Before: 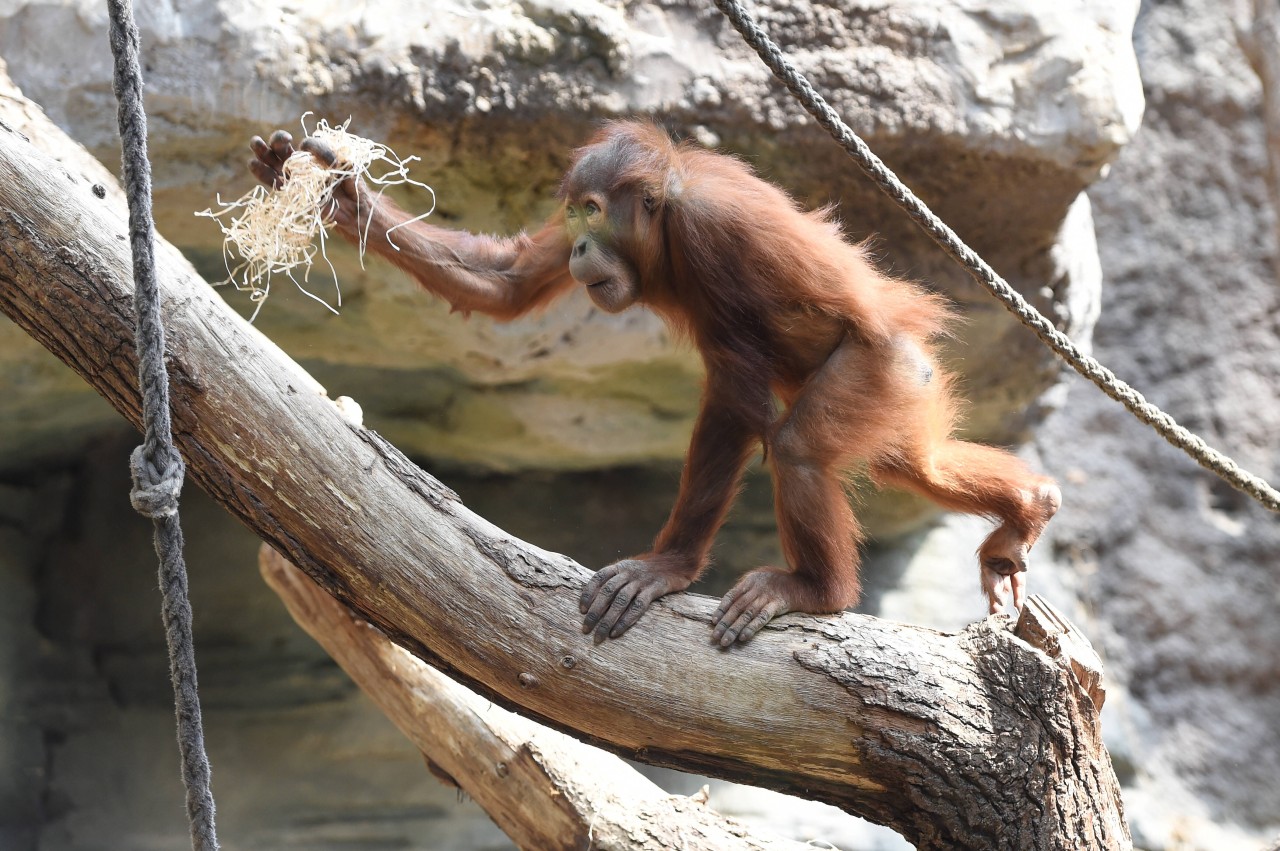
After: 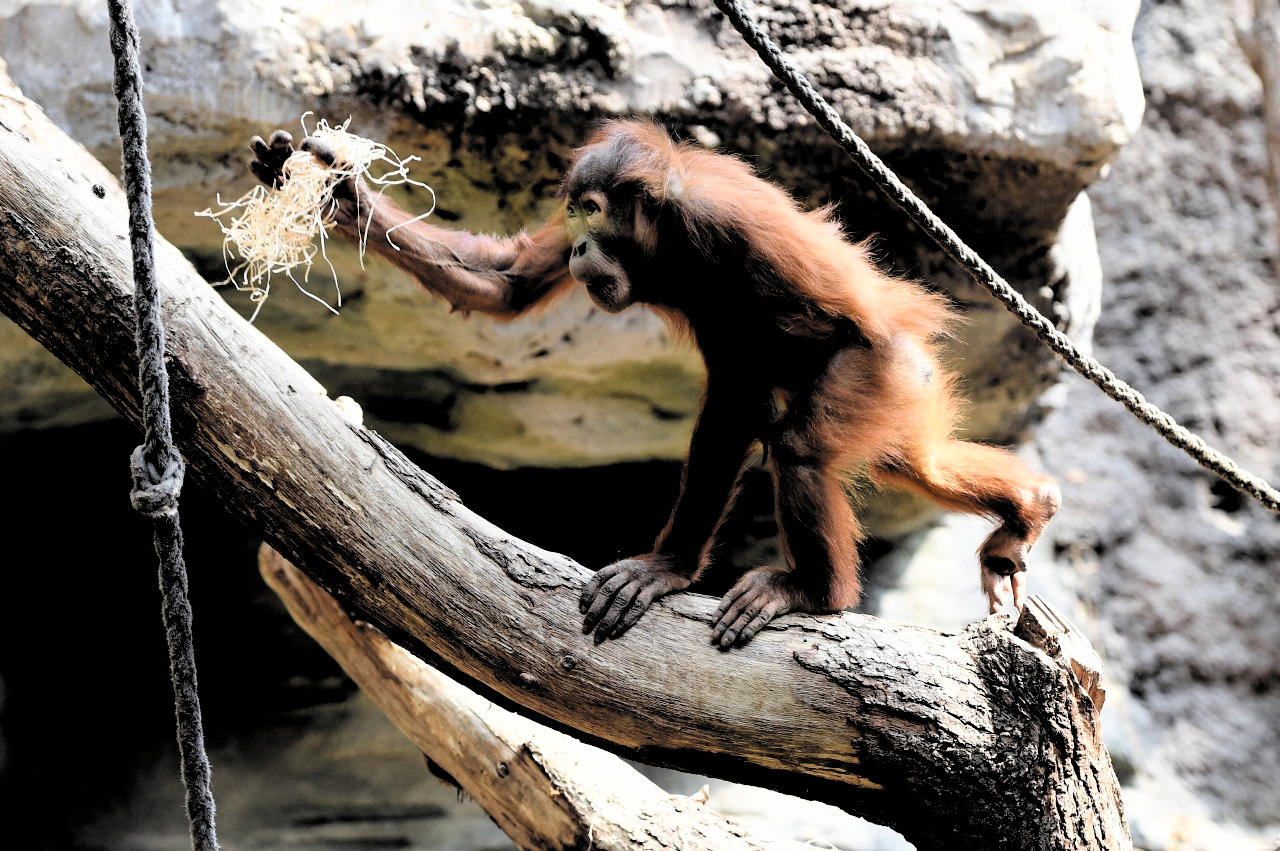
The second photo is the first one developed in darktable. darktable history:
filmic rgb: middle gray luminance 13.37%, black relative exposure -1.9 EV, white relative exposure 3.11 EV, threshold 2.98 EV, target black luminance 0%, hardness 1.81, latitude 58.46%, contrast 1.725, highlights saturation mix 4.92%, shadows ↔ highlights balance -37.36%, color science v4 (2020), enable highlight reconstruction true
